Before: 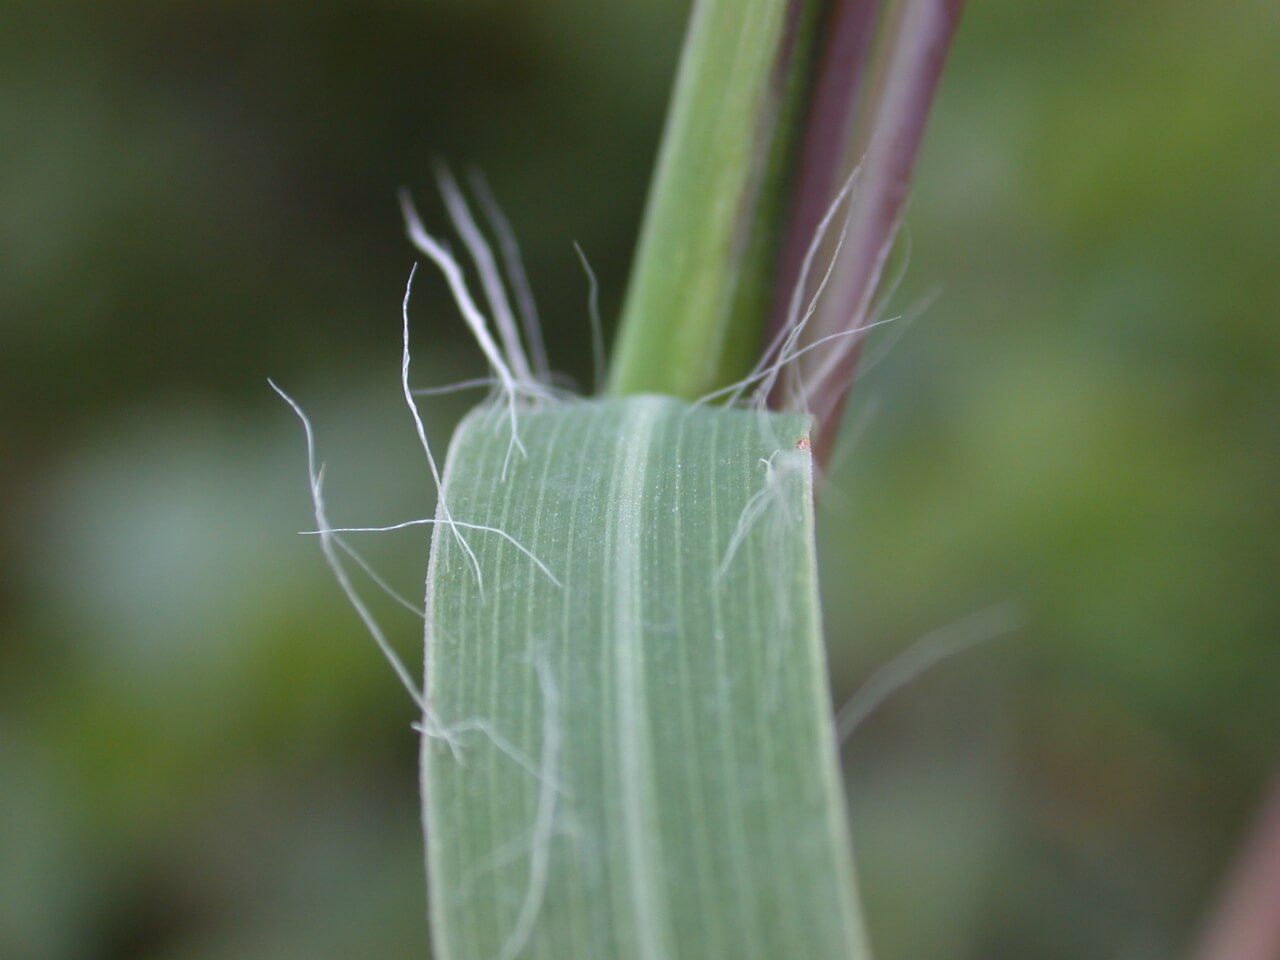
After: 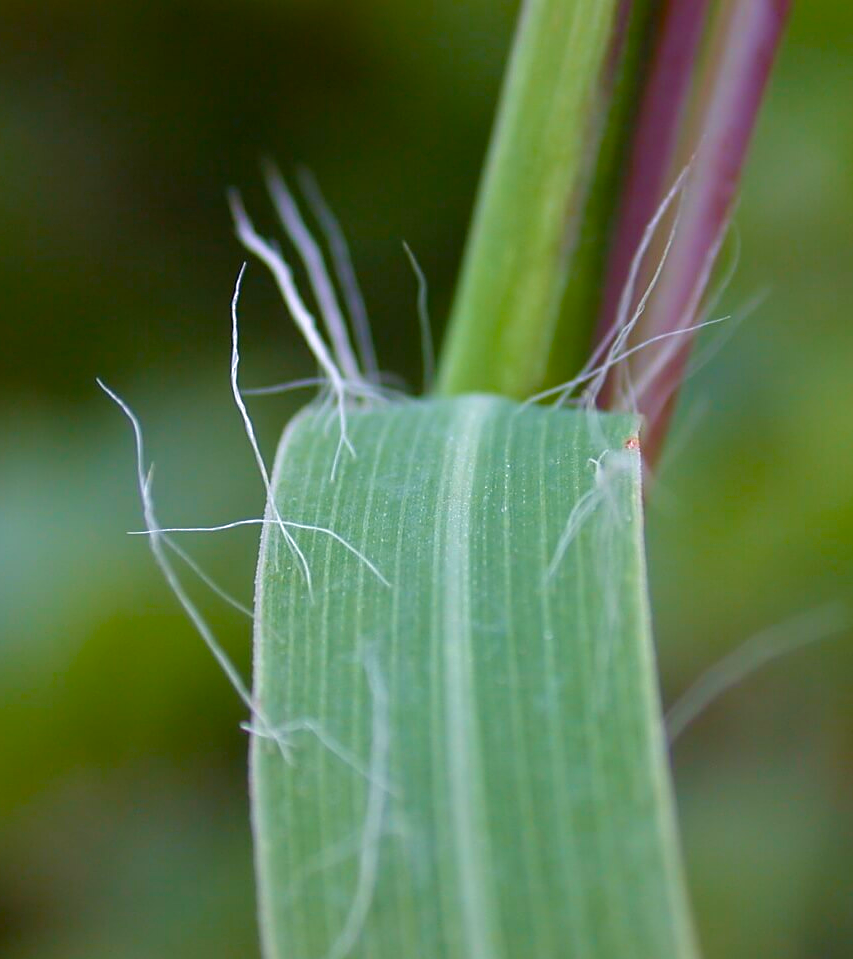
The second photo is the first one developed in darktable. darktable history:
color balance rgb: global offset › luminance -0.49%, linear chroma grading › global chroma 15.16%, perceptual saturation grading › global saturation 27.165%, perceptual saturation grading › highlights -27.937%, perceptual saturation grading › mid-tones 15.374%, perceptual saturation grading › shadows 33.624%
crop and rotate: left 13.407%, right 19.88%
velvia: strength 27.44%
sharpen: on, module defaults
